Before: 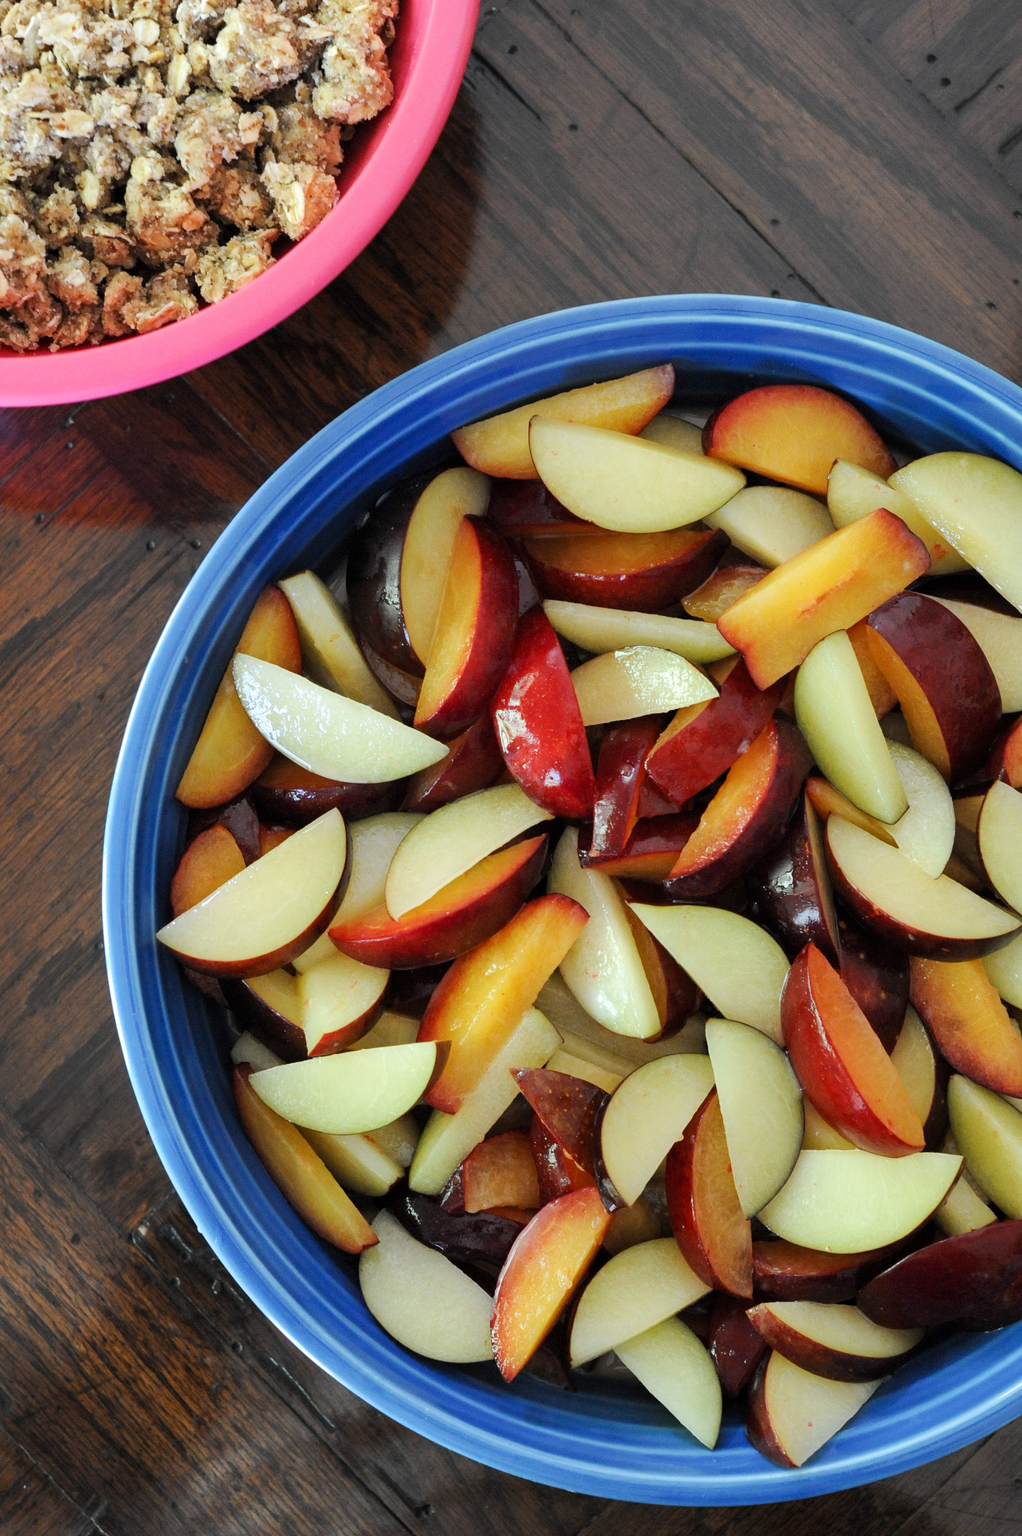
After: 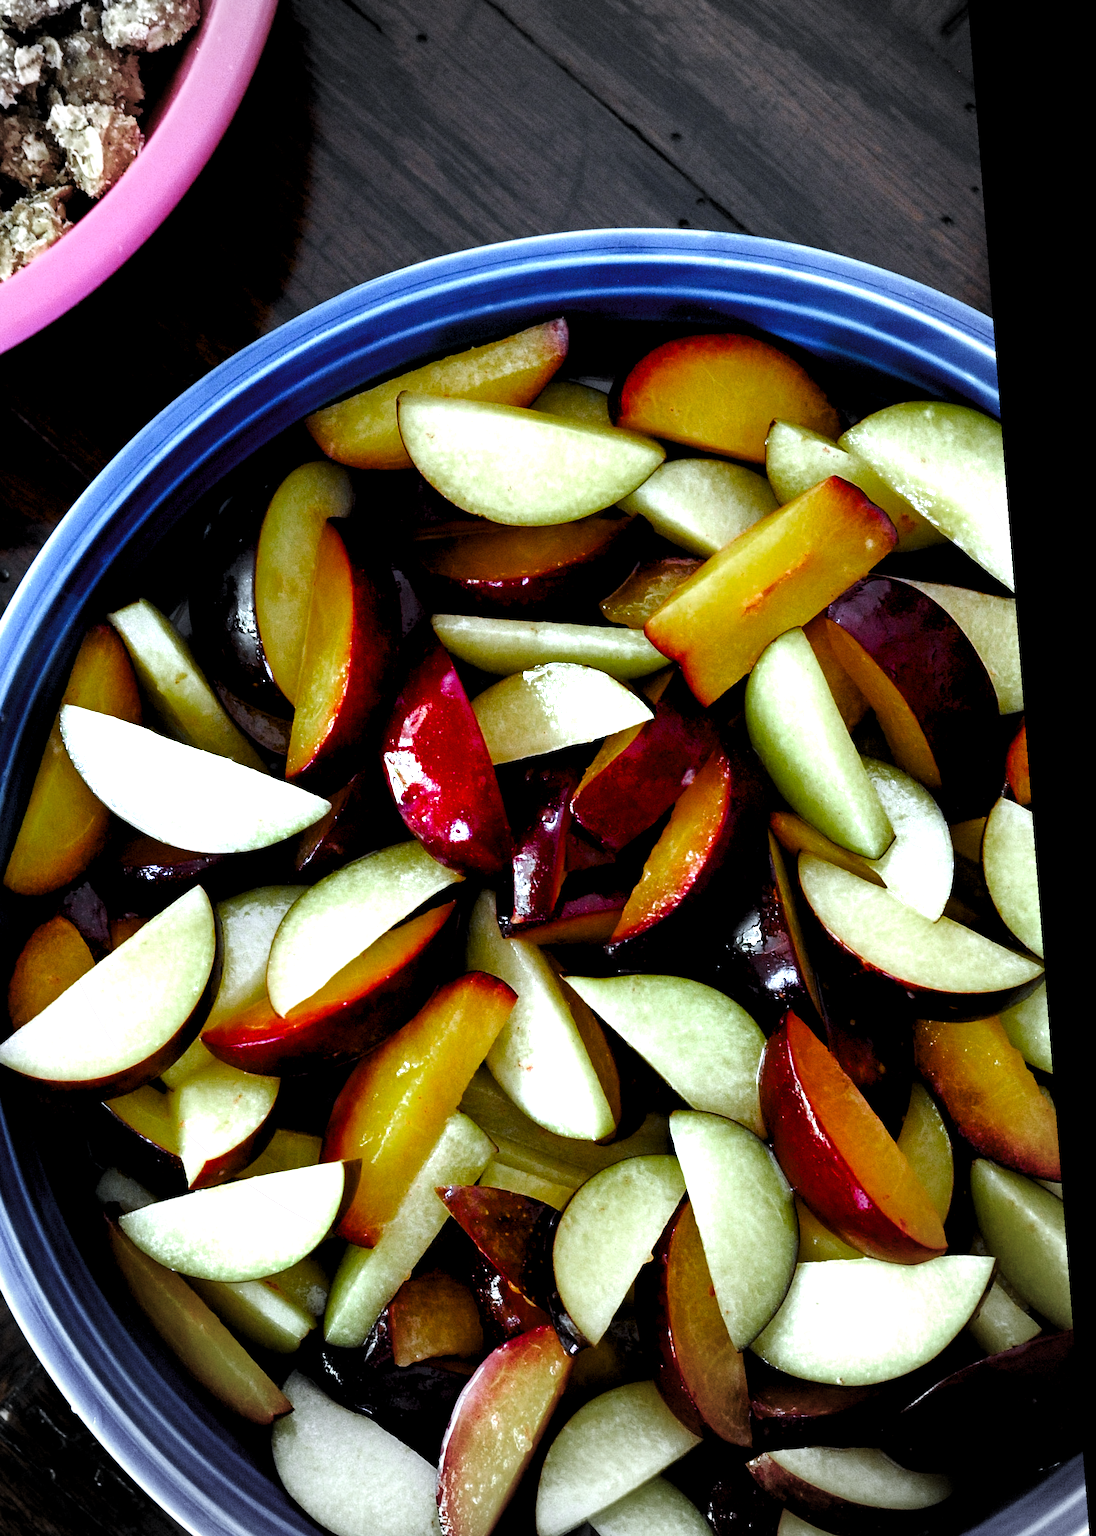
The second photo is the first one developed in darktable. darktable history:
crop and rotate: left 20.74%, top 7.912%, right 0.375%, bottom 13.378%
rotate and perspective: rotation -4.2°, shear 0.006, automatic cropping off
color balance rgb: shadows lift › luminance -9.41%, highlights gain › luminance 17.6%, global offset › luminance -1.45%, perceptual saturation grading › highlights -17.77%, perceptual saturation grading › mid-tones 33.1%, perceptual saturation grading › shadows 50.52%, global vibrance 24.22%
color zones: curves: ch0 [(0, 0.48) (0.209, 0.398) (0.305, 0.332) (0.429, 0.493) (0.571, 0.5) (0.714, 0.5) (0.857, 0.5) (1, 0.48)]; ch1 [(0, 0.633) (0.143, 0.586) (0.286, 0.489) (0.429, 0.448) (0.571, 0.31) (0.714, 0.335) (0.857, 0.492) (1, 0.633)]; ch2 [(0, 0.448) (0.143, 0.498) (0.286, 0.5) (0.429, 0.5) (0.571, 0.5) (0.714, 0.5) (0.857, 0.5) (1, 0.448)]
white balance: red 0.926, green 1.003, blue 1.133
levels: levels [0.044, 0.475, 0.791]
vignetting: fall-off start 67.15%, brightness -0.442, saturation -0.691, width/height ratio 1.011, unbound false
